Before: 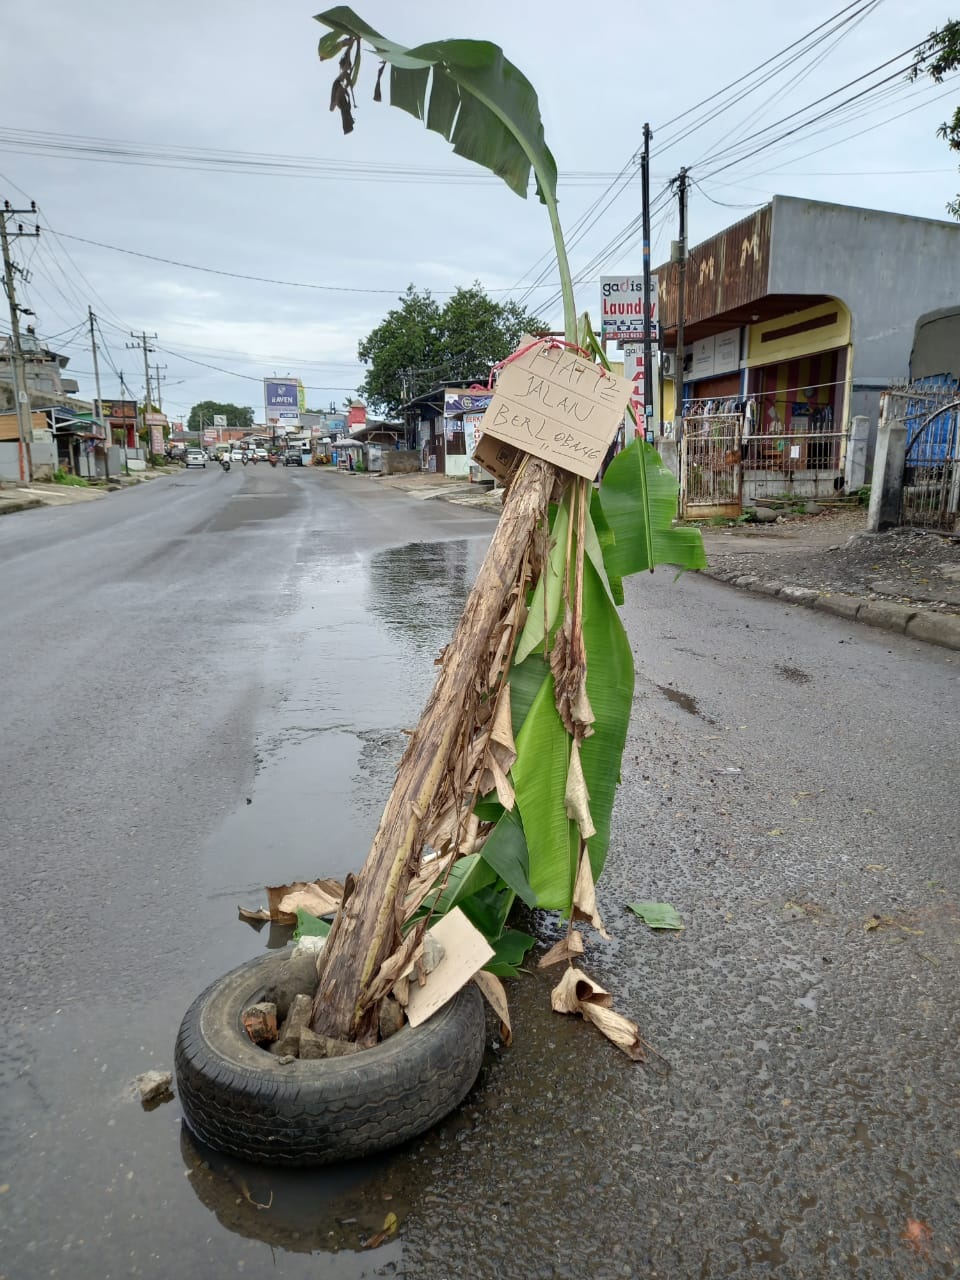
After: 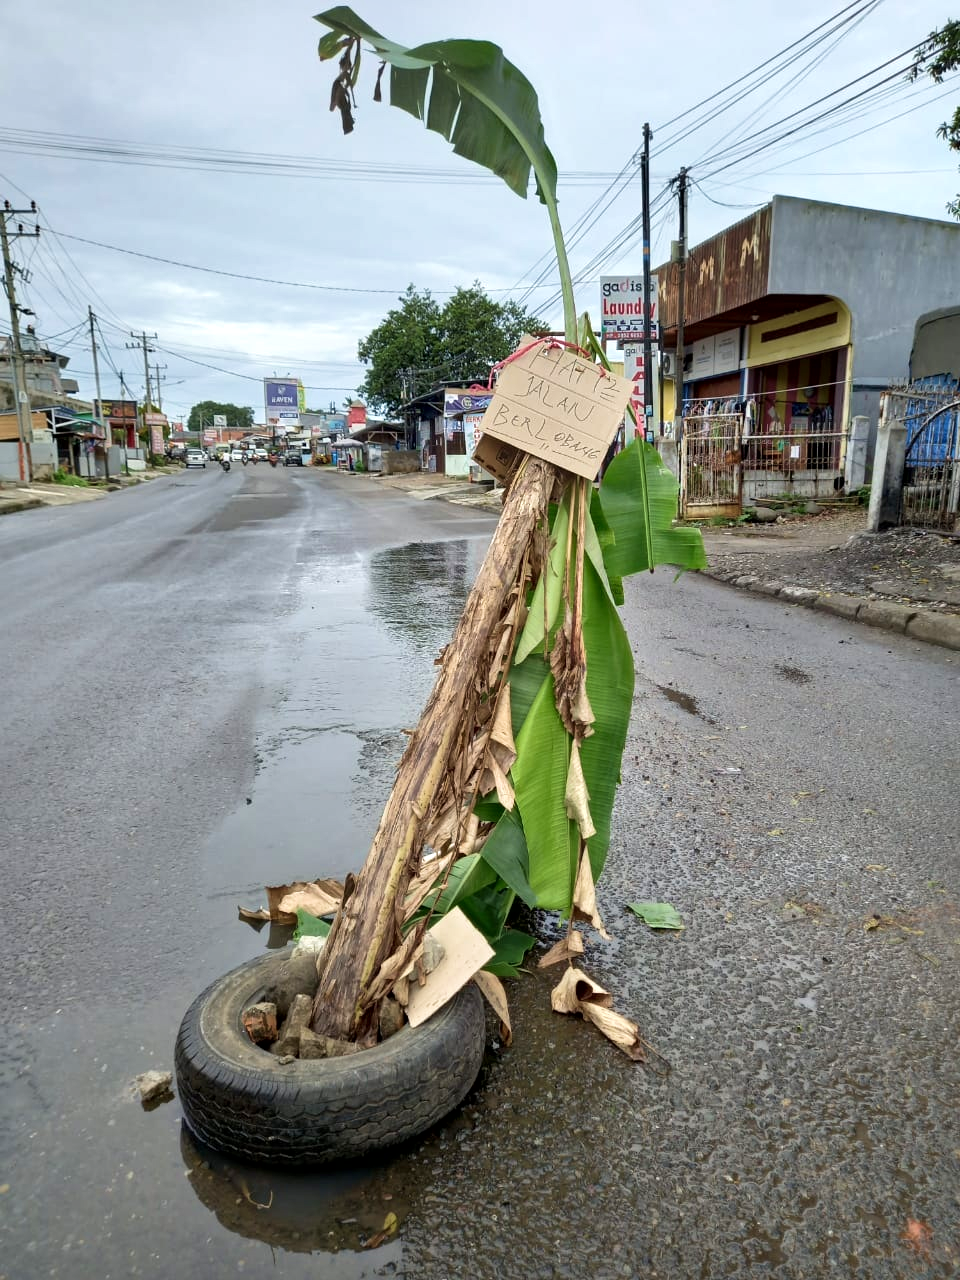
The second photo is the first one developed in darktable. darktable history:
velvia: on, module defaults
local contrast: mode bilateral grid, contrast 30, coarseness 25, midtone range 0.2
levels: mode automatic, black 0.023%, white 99.97%, levels [0.062, 0.494, 0.925]
